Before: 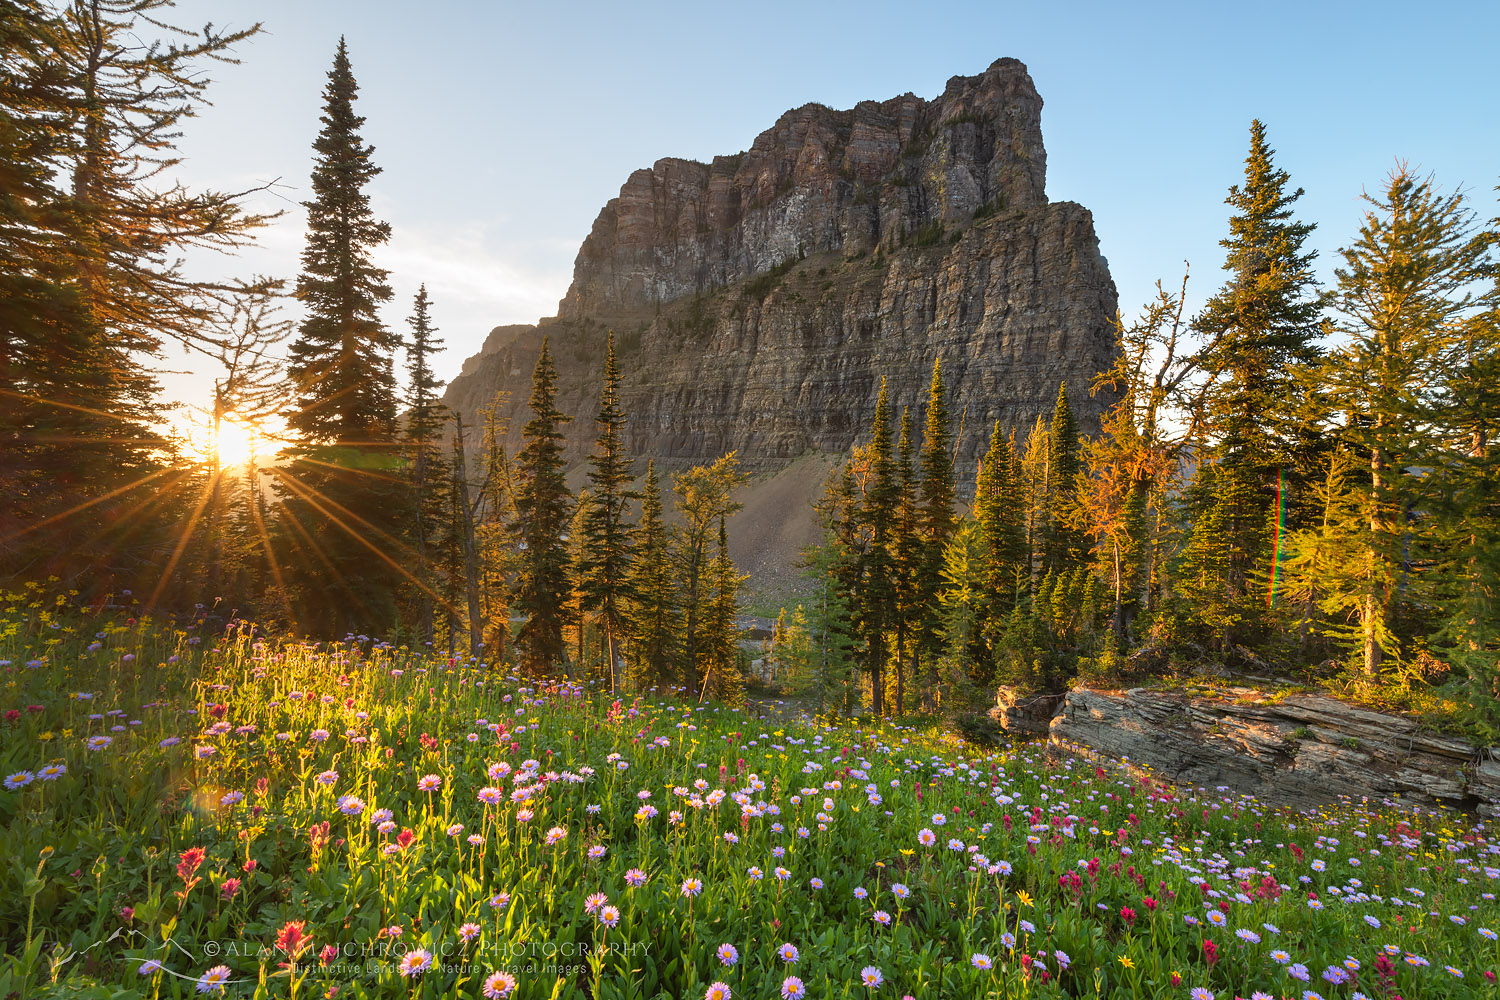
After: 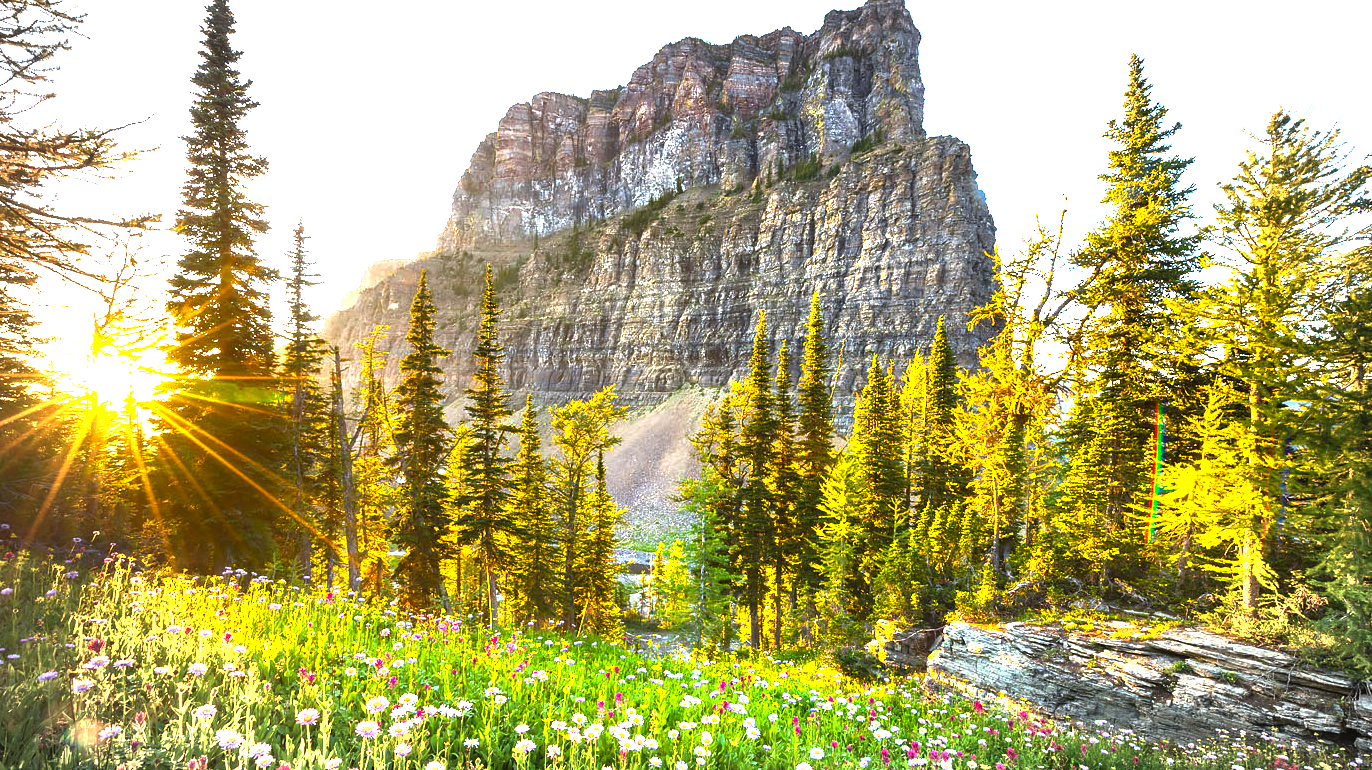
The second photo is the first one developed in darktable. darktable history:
crop: left 8.155%, top 6.611%, bottom 15.385%
white balance: red 0.924, blue 1.095
vignetting: automatic ratio true
color correction: saturation 0.98
color balance rgb: perceptual saturation grading › global saturation 25%, perceptual brilliance grading › global brilliance 35%, perceptual brilliance grading › highlights 50%, perceptual brilliance grading › mid-tones 60%, perceptual brilliance grading › shadows 35%, global vibrance 20%
